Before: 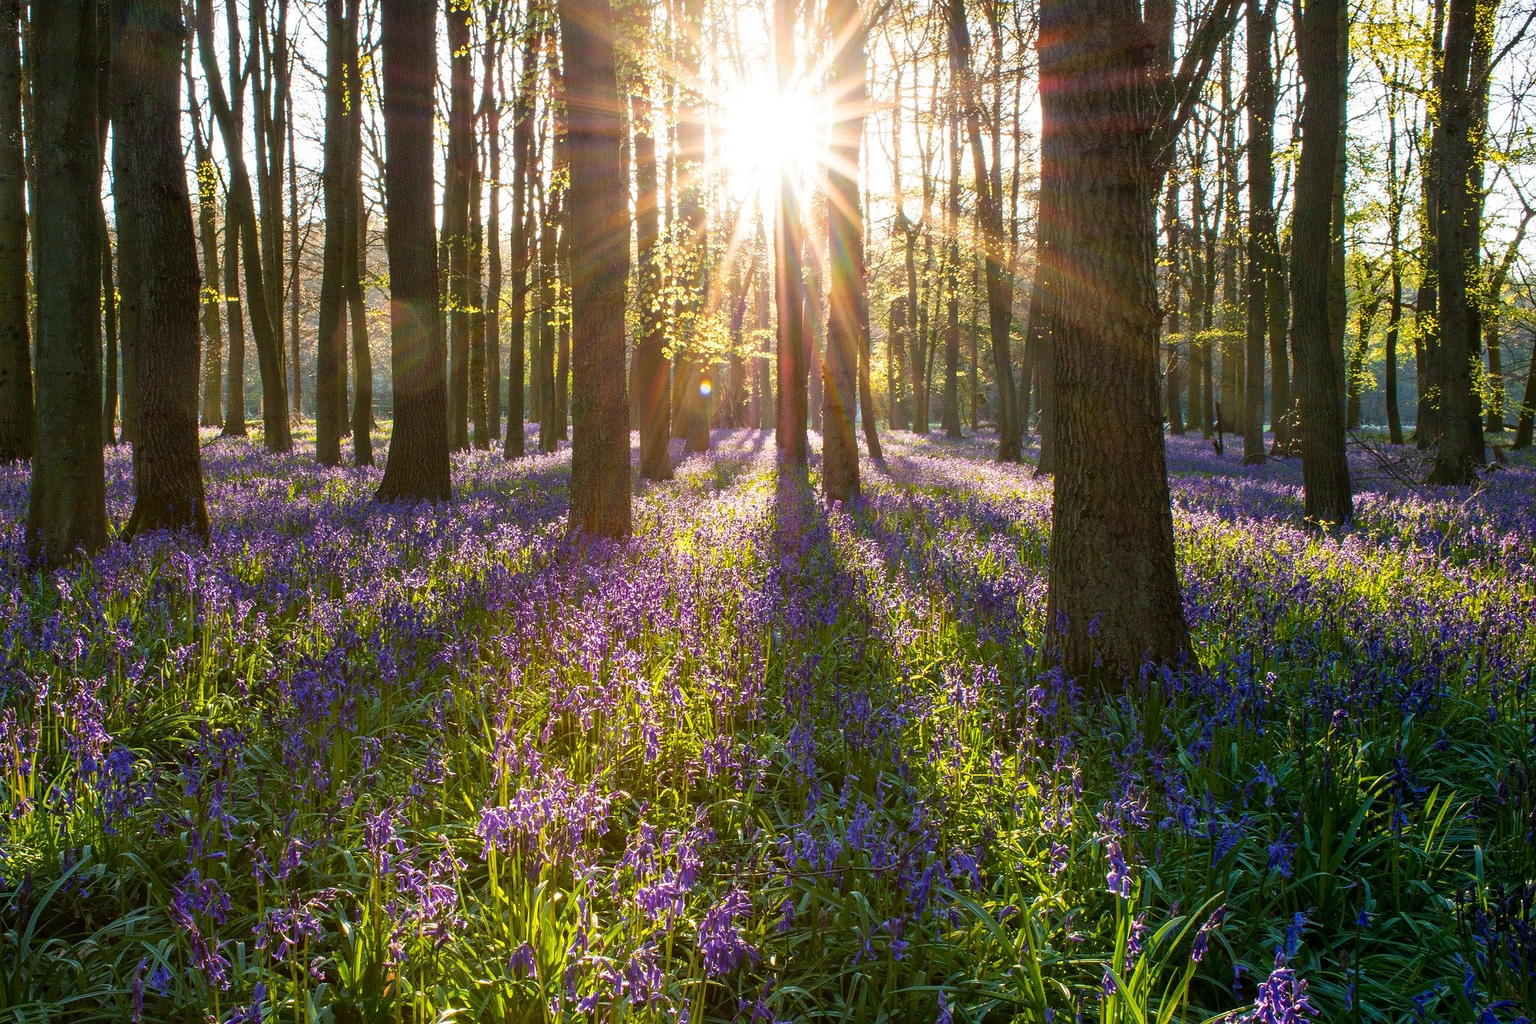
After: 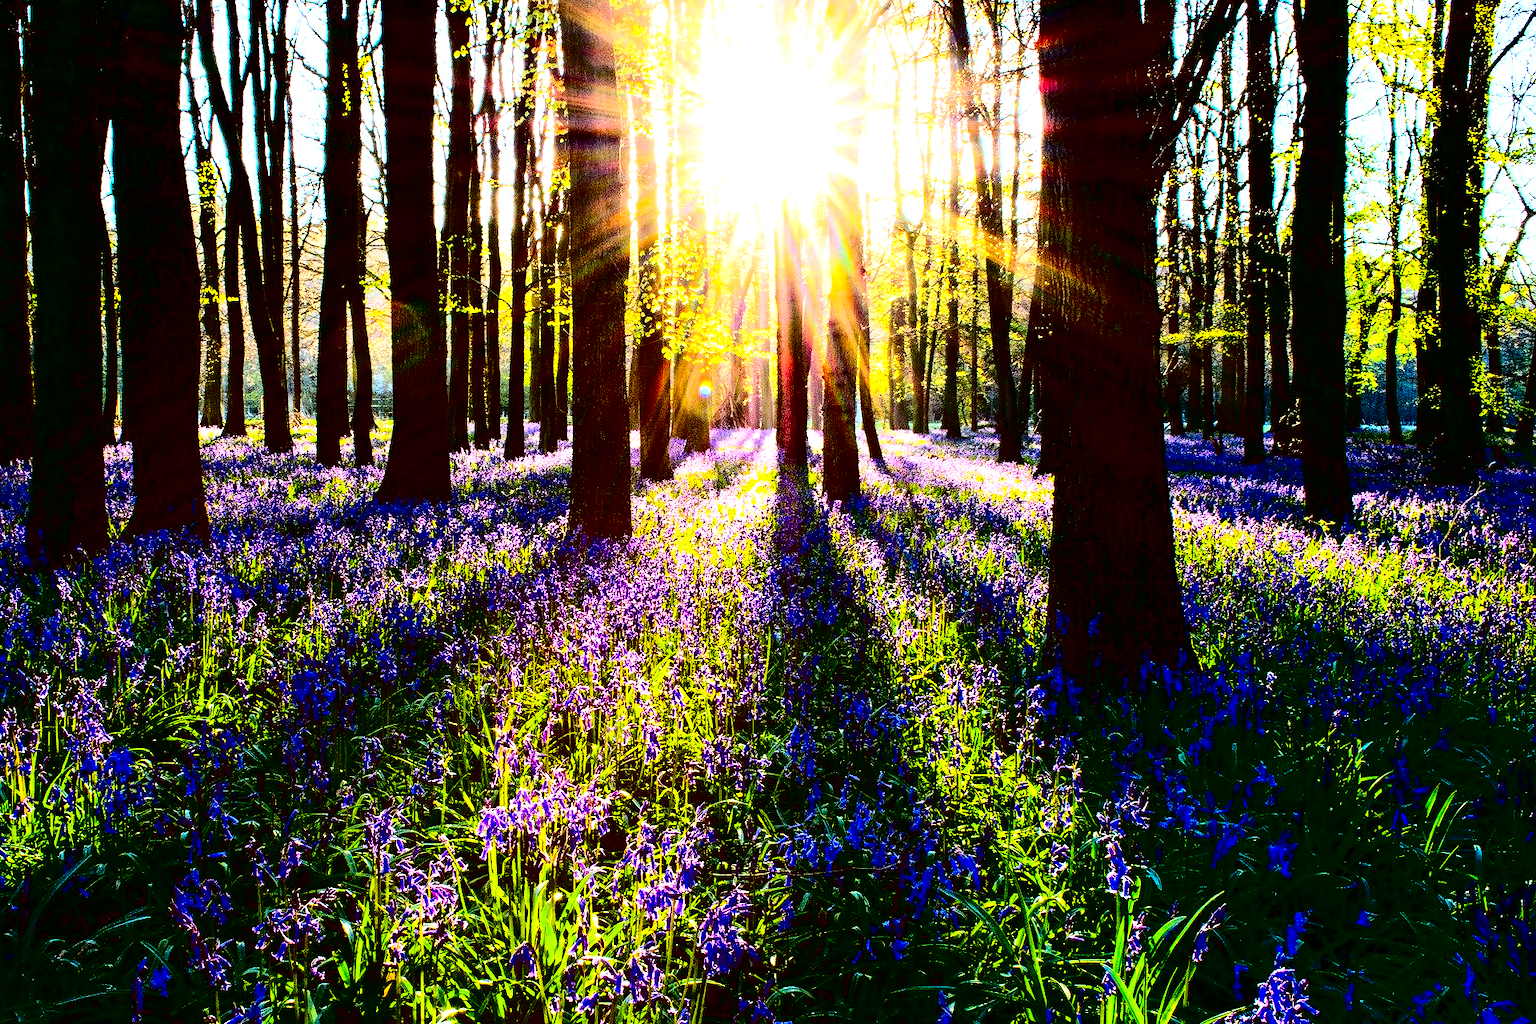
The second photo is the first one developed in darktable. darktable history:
contrast brightness saturation: contrast 0.77, brightness -1, saturation 1
white balance: red 0.954, blue 1.079
exposure: black level correction 0, exposure 1 EV, compensate exposure bias true, compensate highlight preservation false
